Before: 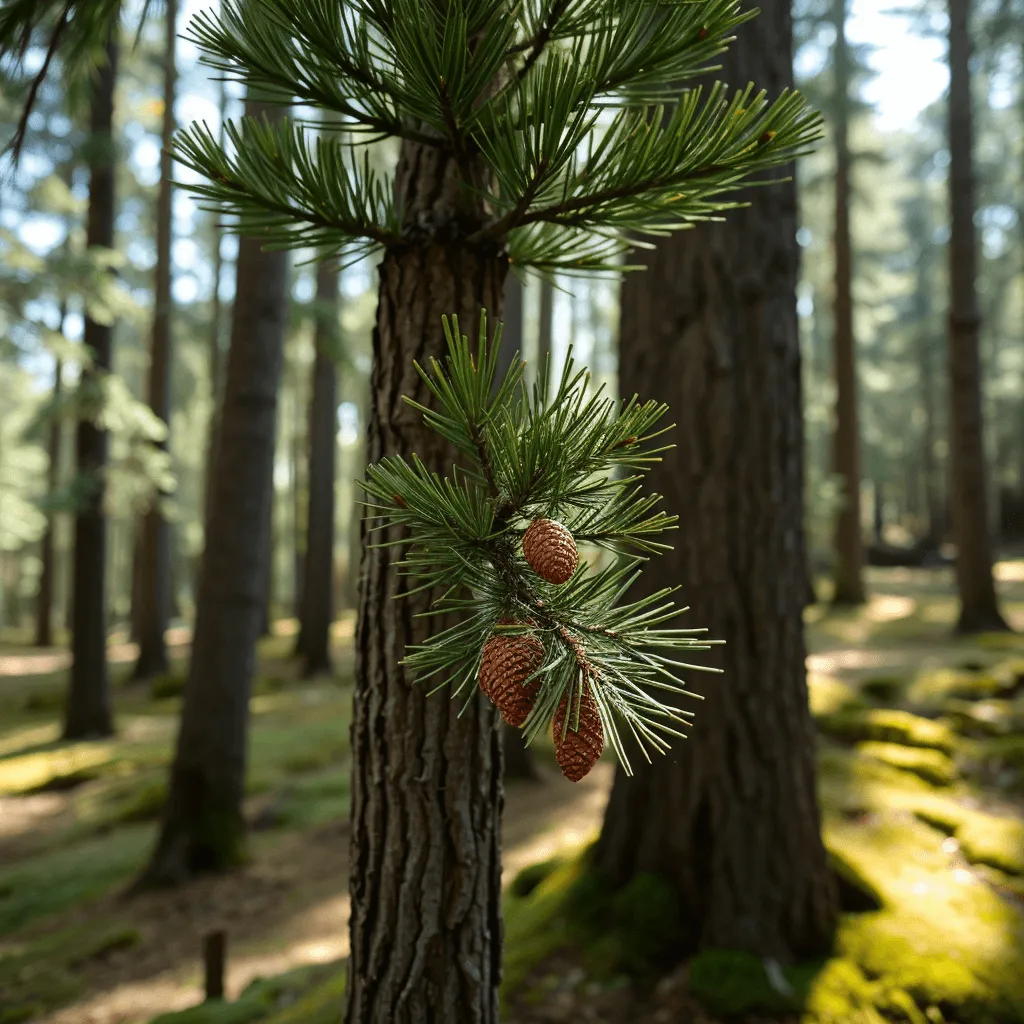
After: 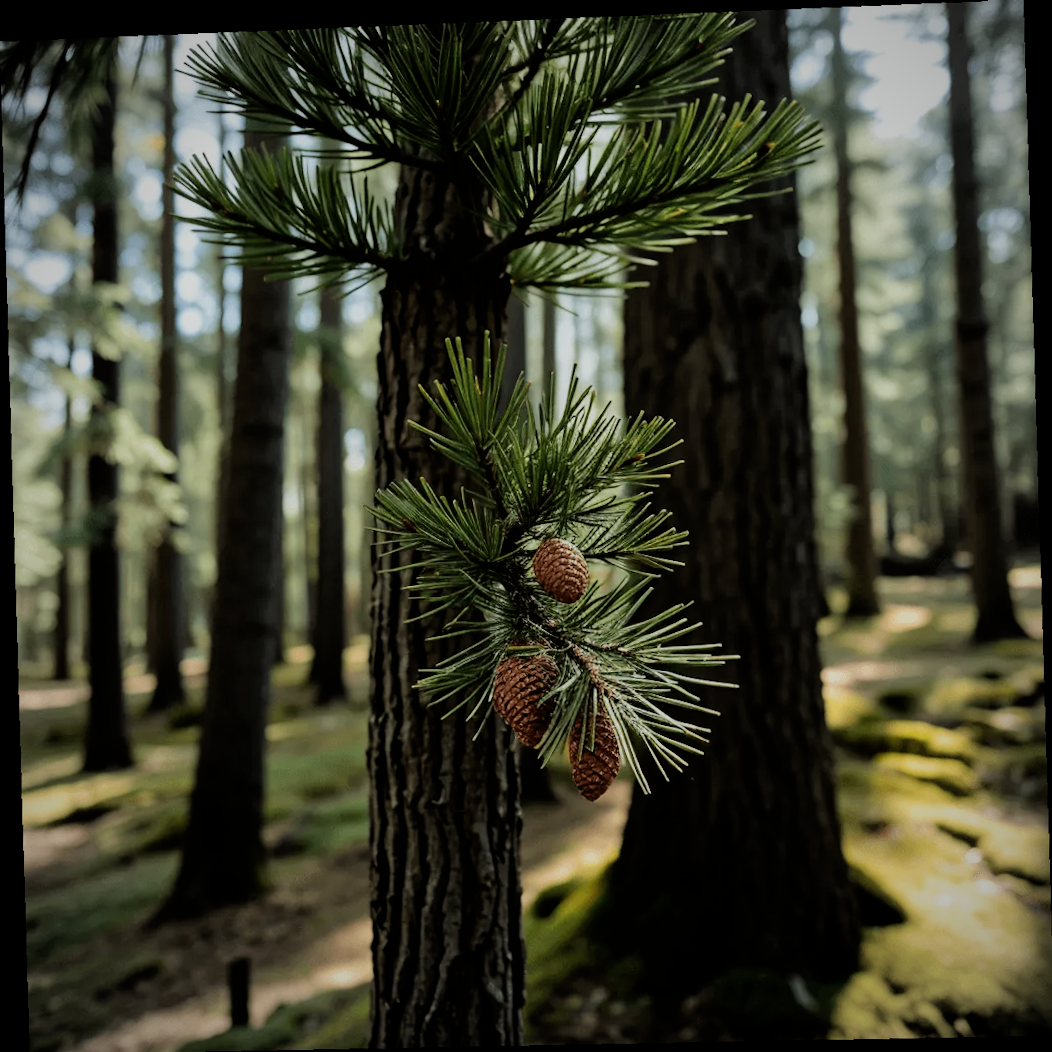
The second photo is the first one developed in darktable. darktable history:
crop and rotate: angle -0.5°
tone equalizer: -8 EV 0.25 EV, -7 EV 0.417 EV, -6 EV 0.417 EV, -5 EV 0.25 EV, -3 EV -0.25 EV, -2 EV -0.417 EV, -1 EV -0.417 EV, +0 EV -0.25 EV, edges refinement/feathering 500, mask exposure compensation -1.57 EV, preserve details guided filter
shadows and highlights: shadows 4.1, highlights -17.6, soften with gaussian
filmic rgb: black relative exposure -5 EV, hardness 2.88, contrast 1.3, highlights saturation mix -30%
vignetting: fall-off radius 60%, automatic ratio true
rotate and perspective: rotation -2.22°, lens shift (horizontal) -0.022, automatic cropping off
